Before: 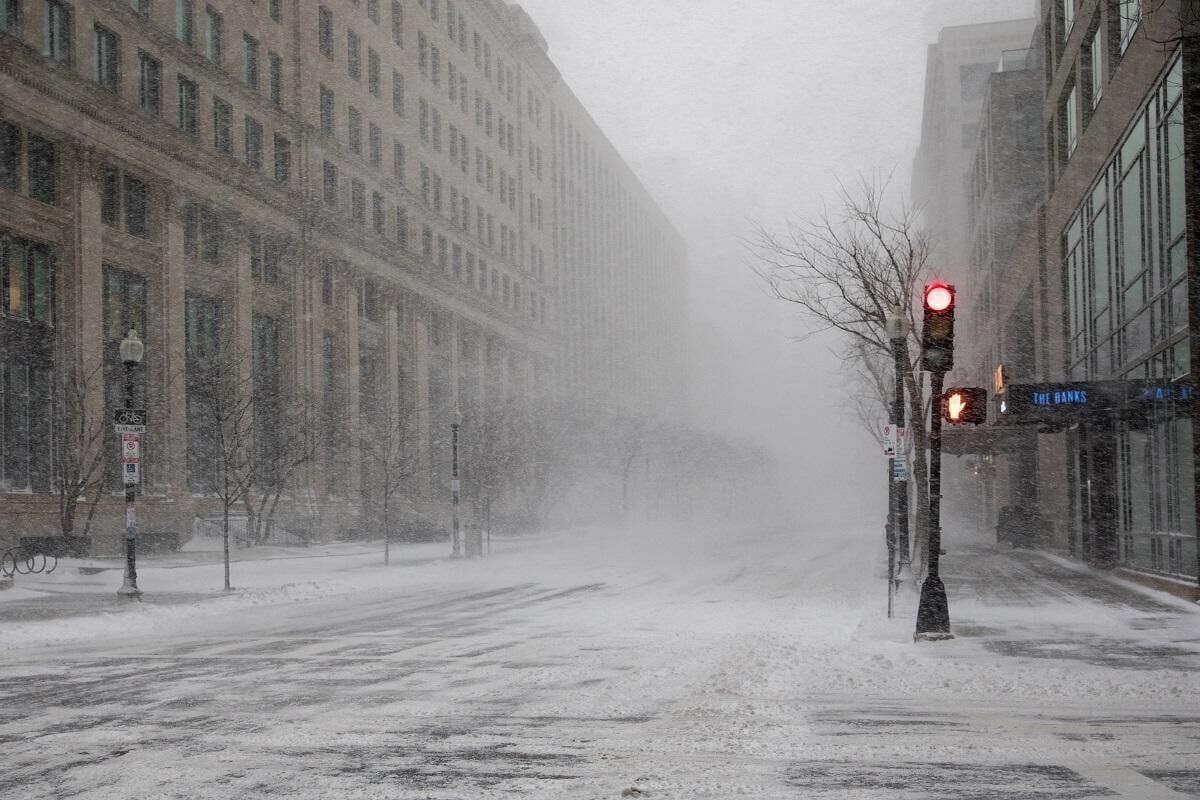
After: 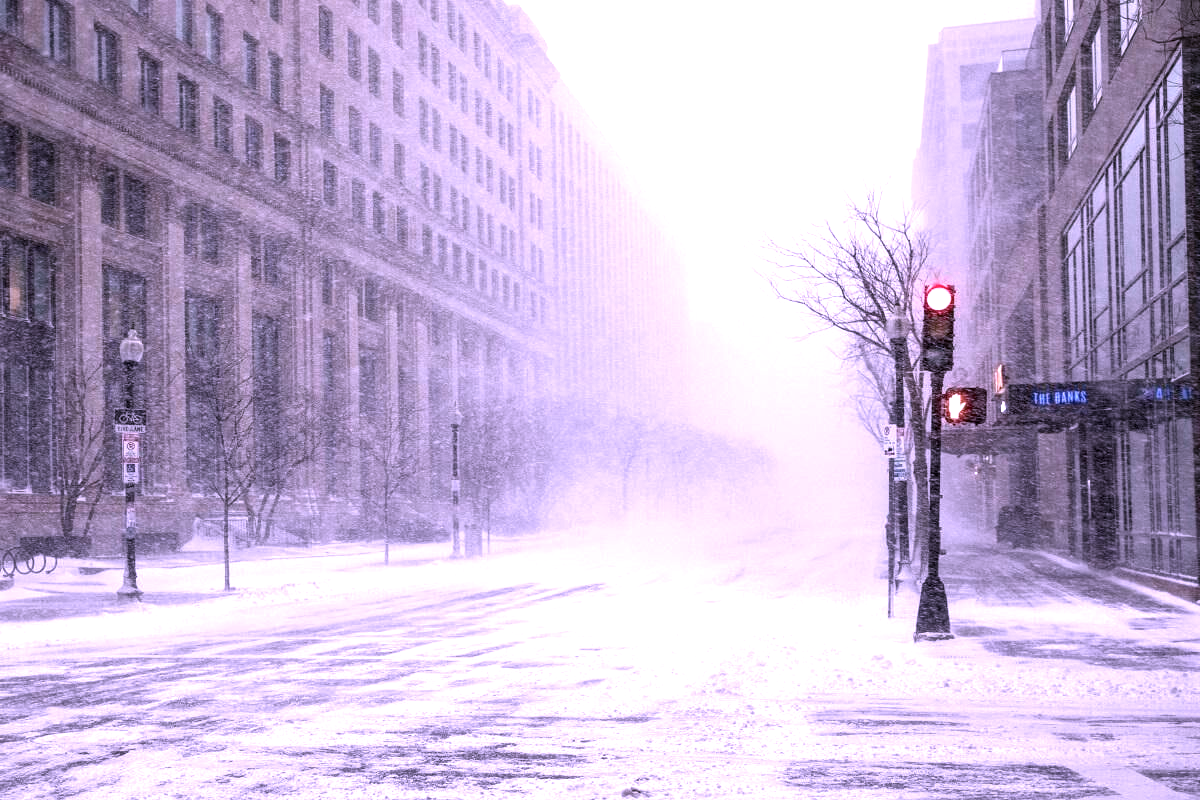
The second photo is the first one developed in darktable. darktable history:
local contrast: on, module defaults
exposure: black level correction 0, exposure 0.694 EV, compensate highlight preservation false
color calibration: output R [1.107, -0.012, -0.003, 0], output B [0, 0, 1.308, 0], illuminant as shot in camera, x 0.385, y 0.38, temperature 3949.19 K
color zones: curves: ch0 [(0, 0.558) (0.143, 0.548) (0.286, 0.447) (0.429, 0.259) (0.571, 0.5) (0.714, 0.5) (0.857, 0.593) (1, 0.558)]; ch1 [(0, 0.543) (0.01, 0.544) (0.12, 0.492) (0.248, 0.458) (0.5, 0.534) (0.748, 0.5) (0.99, 0.469) (1, 0.543)]; ch2 [(0, 0.507) (0.143, 0.522) (0.286, 0.505) (0.429, 0.5) (0.571, 0.5) (0.714, 0.5) (0.857, 0.5) (1, 0.507)]
